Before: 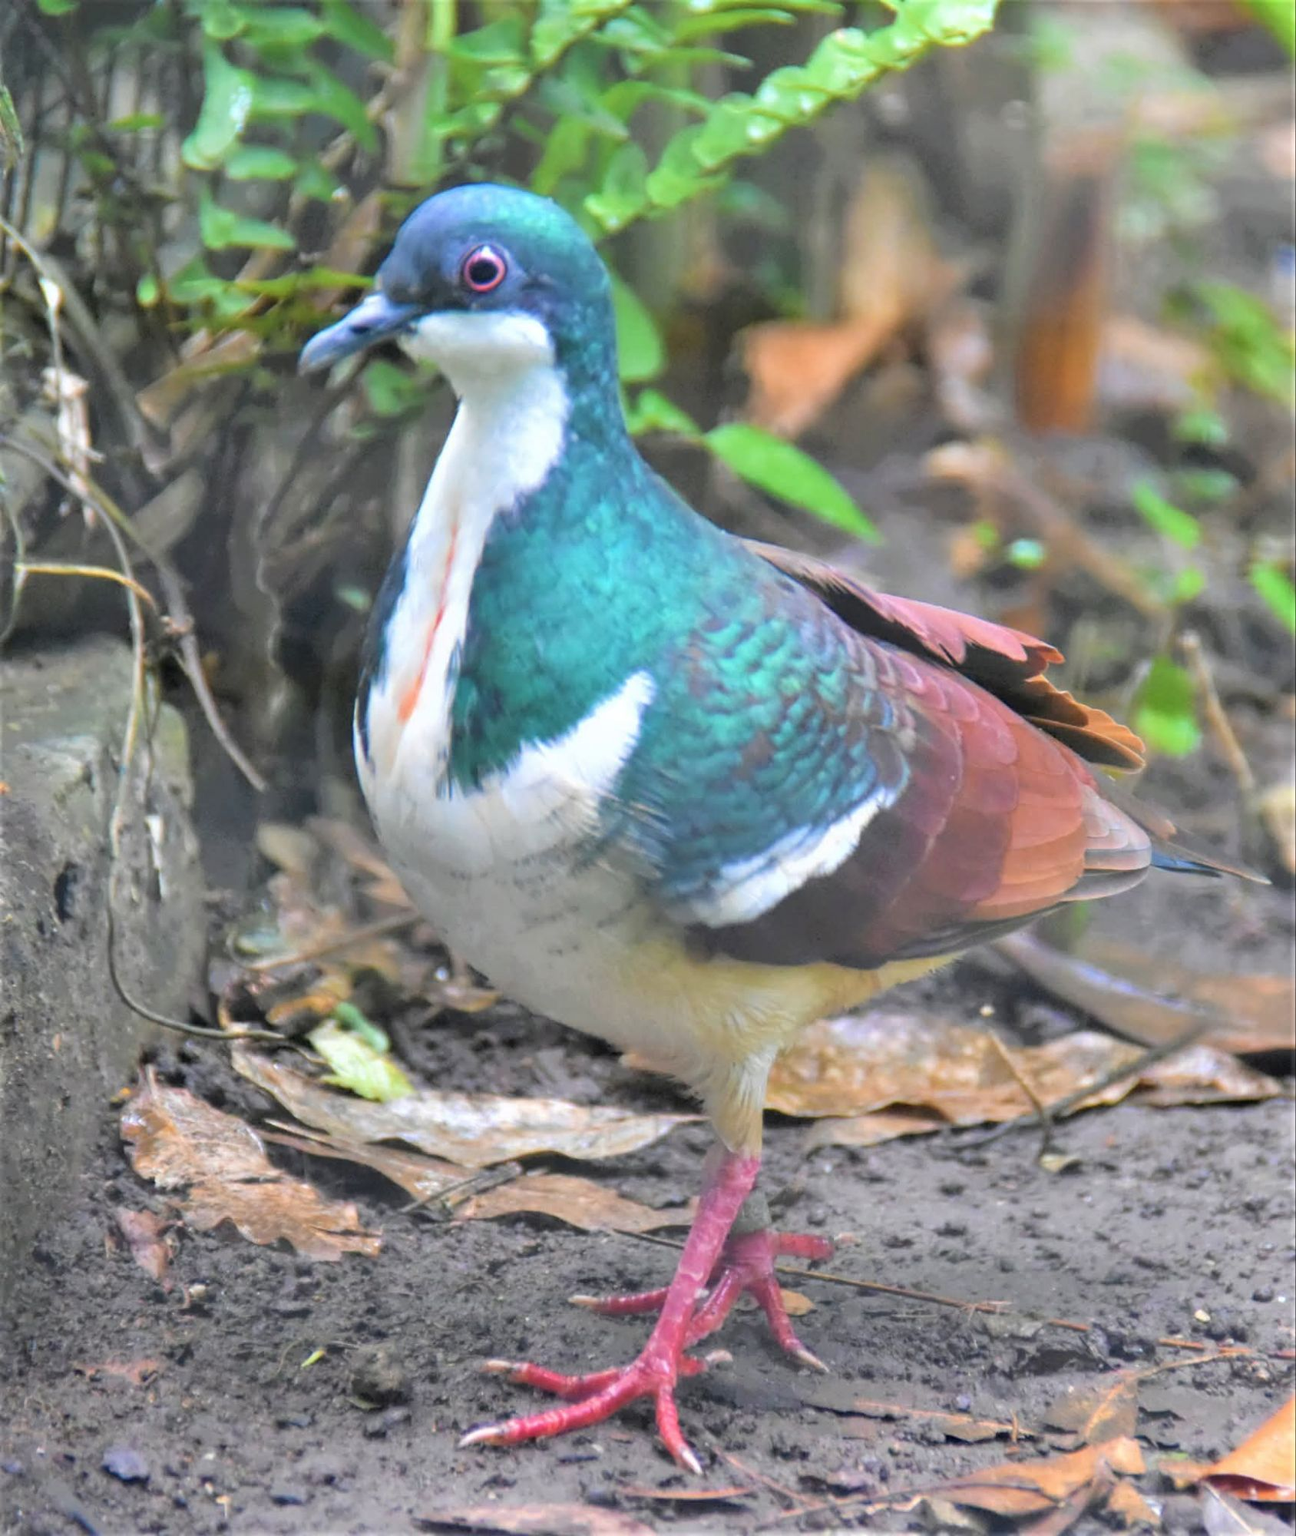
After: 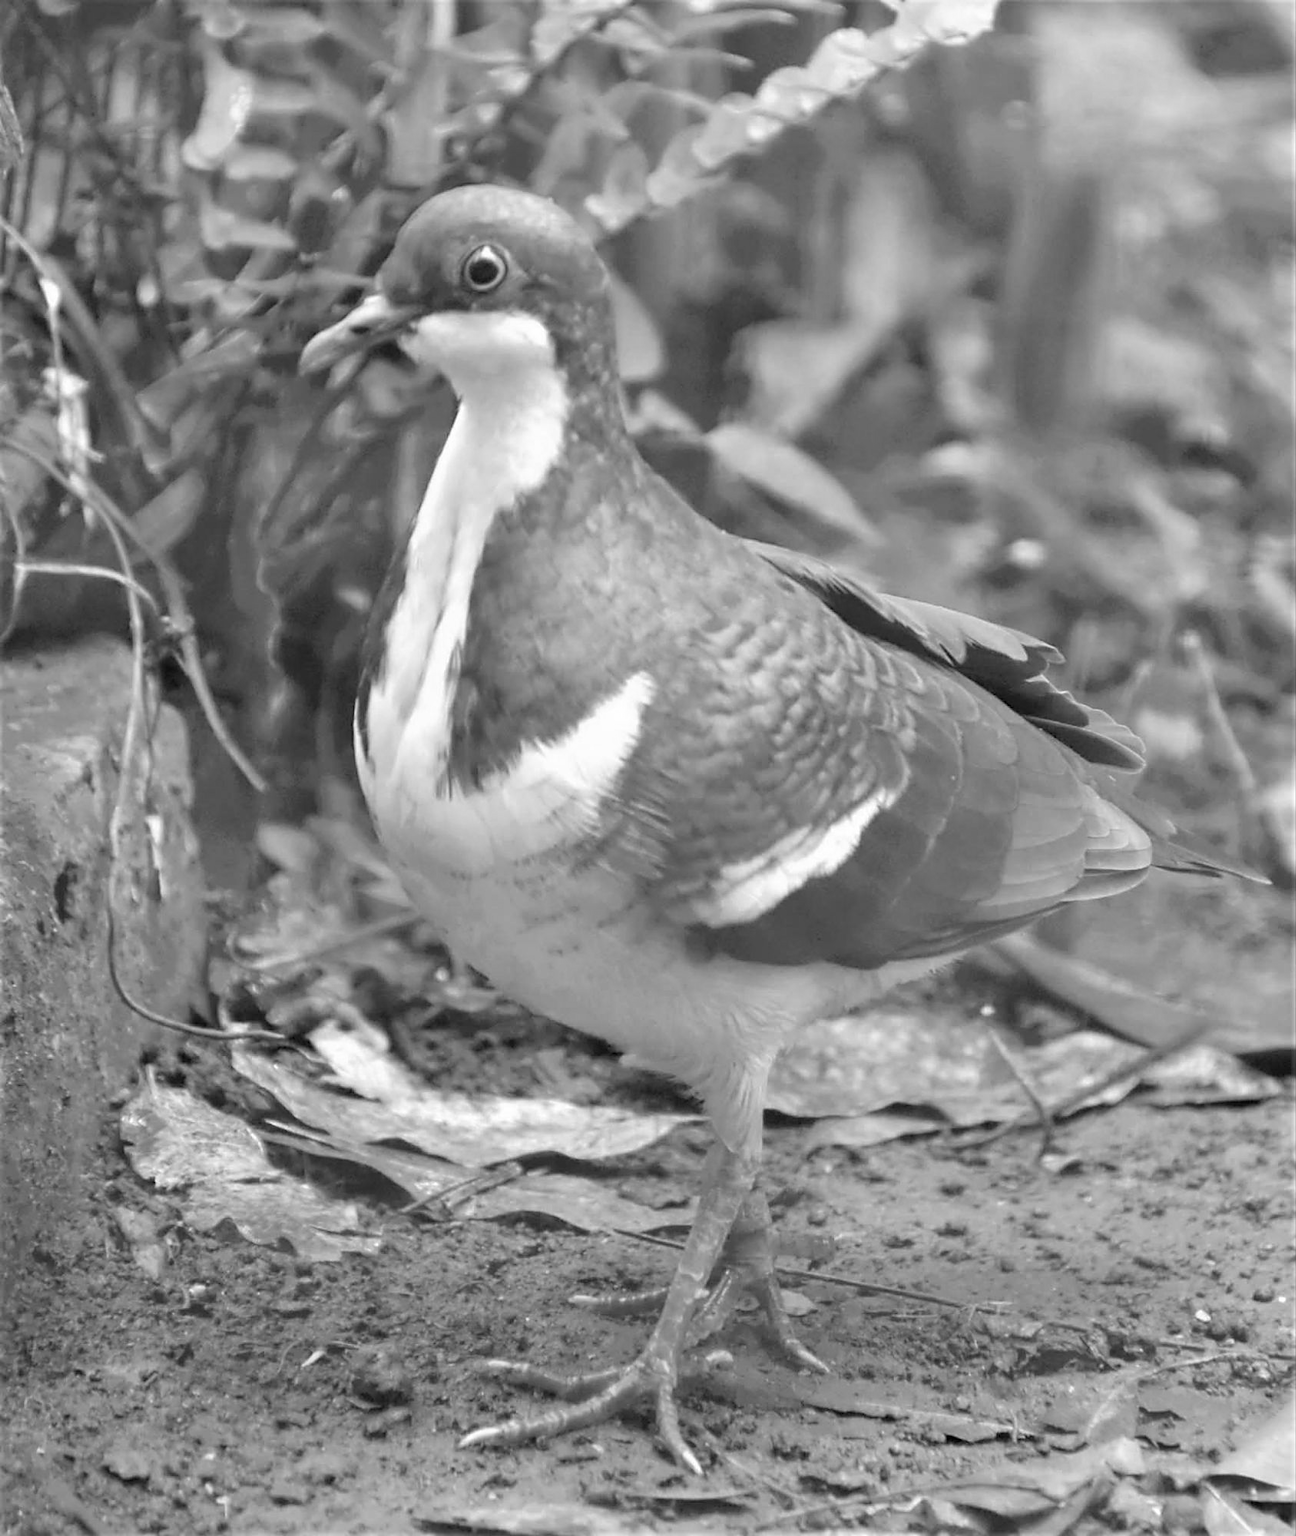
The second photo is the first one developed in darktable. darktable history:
monochrome: on, module defaults
rotate and perspective: crop left 0, crop top 0
color balance rgb: perceptual saturation grading › global saturation 35%, perceptual saturation grading › highlights -30%, perceptual saturation grading › shadows 35%, perceptual brilliance grading › global brilliance 3%, perceptual brilliance grading › highlights -3%, perceptual brilliance grading › shadows 3%
sharpen: radius 1.864, amount 0.398, threshold 1.271
tone equalizer: on, module defaults
